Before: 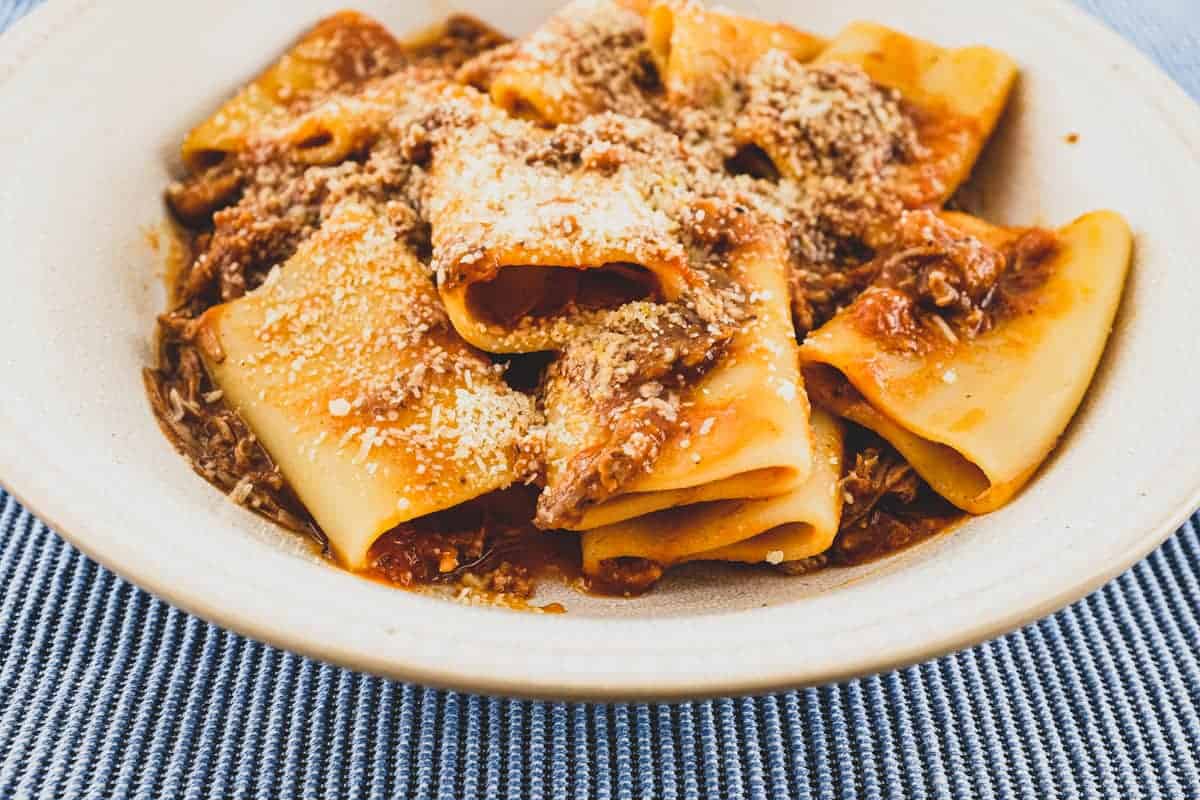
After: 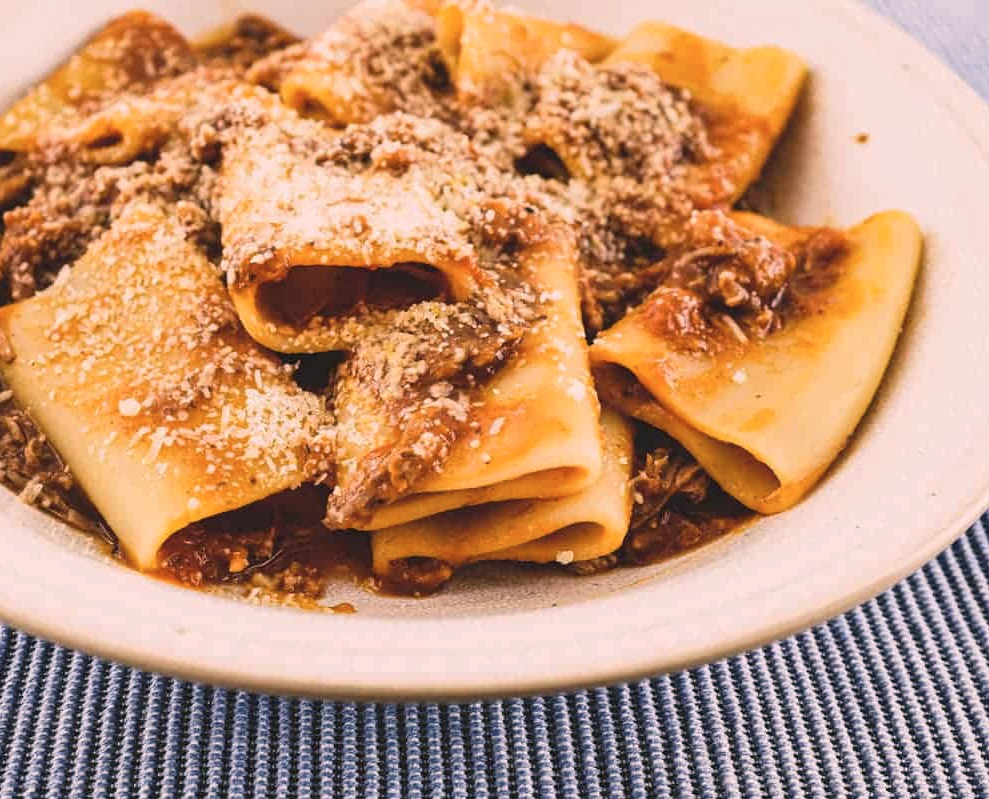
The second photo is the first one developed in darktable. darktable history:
color contrast: green-magenta contrast 0.84, blue-yellow contrast 0.86
color correction: highlights a* 12.23, highlights b* 5.41
crop: left 17.582%, bottom 0.031%
